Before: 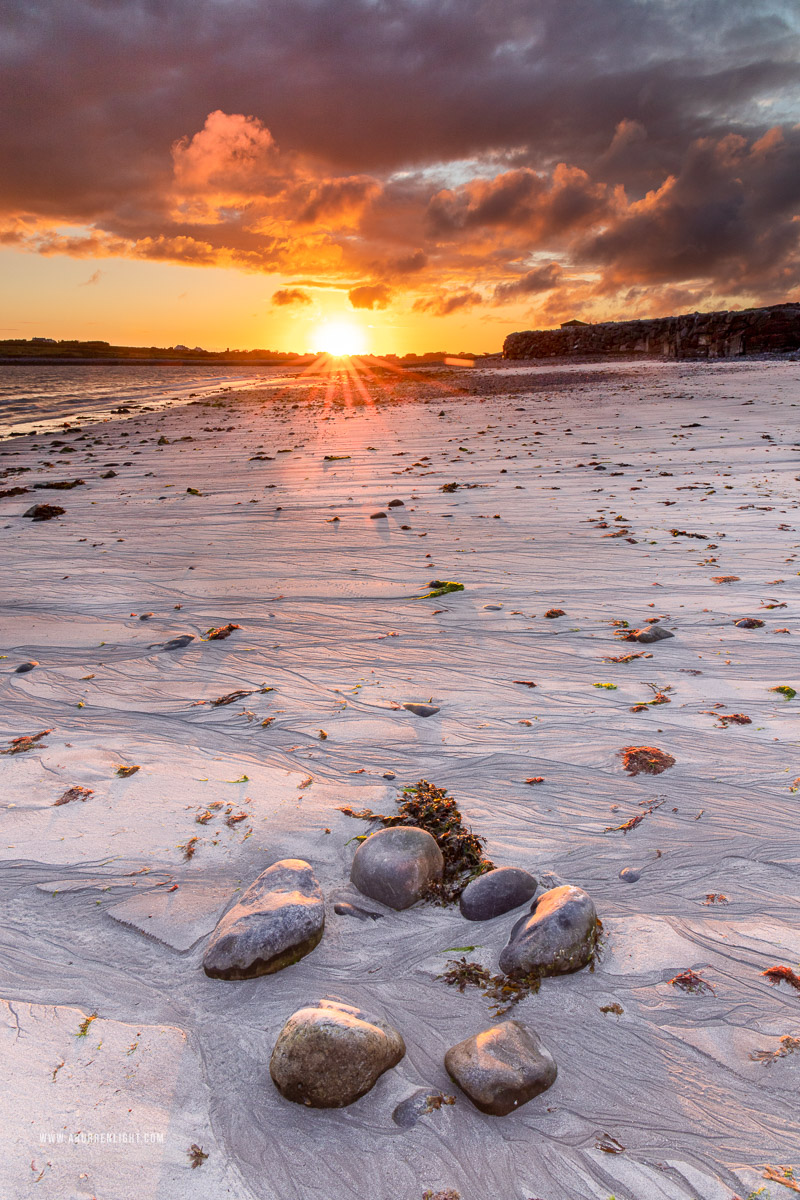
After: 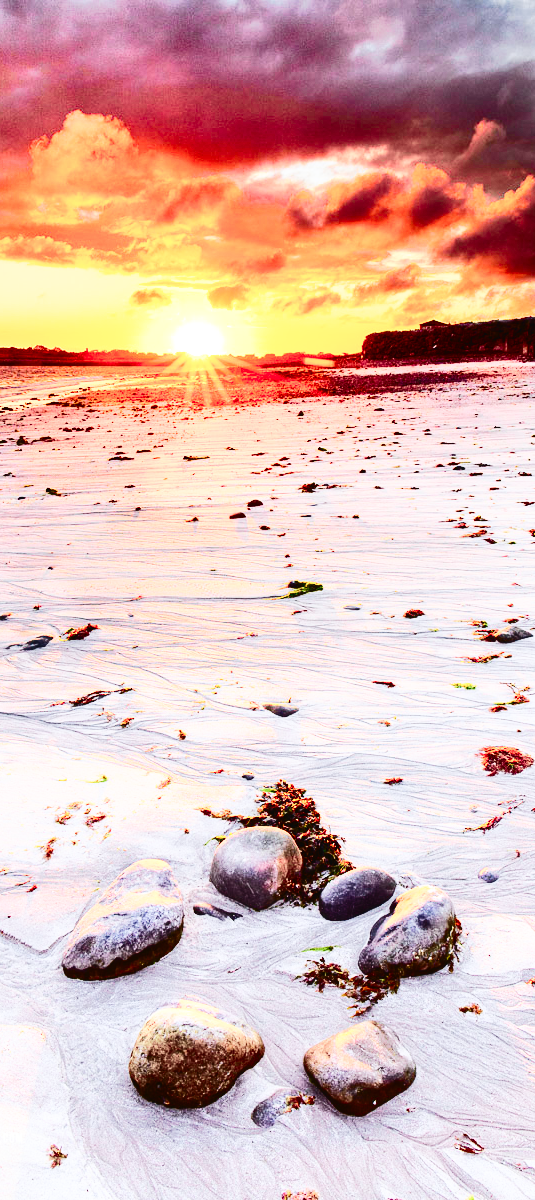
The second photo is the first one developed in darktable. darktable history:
tone curve: curves: ch0 [(0, 0.023) (0.037, 0.04) (0.131, 0.128) (0.304, 0.331) (0.504, 0.584) (0.616, 0.687) (0.704, 0.764) (0.808, 0.823) (1, 1)]; ch1 [(0, 0) (0.301, 0.3) (0.477, 0.472) (0.493, 0.497) (0.508, 0.501) (0.544, 0.541) (0.563, 0.565) (0.626, 0.66) (0.721, 0.776) (1, 1)]; ch2 [(0, 0) (0.249, 0.216) (0.349, 0.343) (0.424, 0.442) (0.476, 0.483) (0.502, 0.5) (0.517, 0.519) (0.532, 0.553) (0.569, 0.587) (0.634, 0.628) (0.706, 0.729) (0.828, 0.742) (1, 0.9)], color space Lab, independent channels, preserve colors none
base curve: curves: ch0 [(0, 0) (0.036, 0.025) (0.121, 0.166) (0.206, 0.329) (0.605, 0.79) (1, 1)], preserve colors none
crop and rotate: left 17.726%, right 15.362%
contrast brightness saturation: contrast 0.403, brightness 0.112, saturation 0.207
color balance rgb: perceptual saturation grading › global saturation 20%, perceptual saturation grading › highlights -25.084%, perceptual saturation grading › shadows 24.978%, perceptual brilliance grading › highlights 9.5%, perceptual brilliance grading › mid-tones 4.509%, global vibrance -24.834%
